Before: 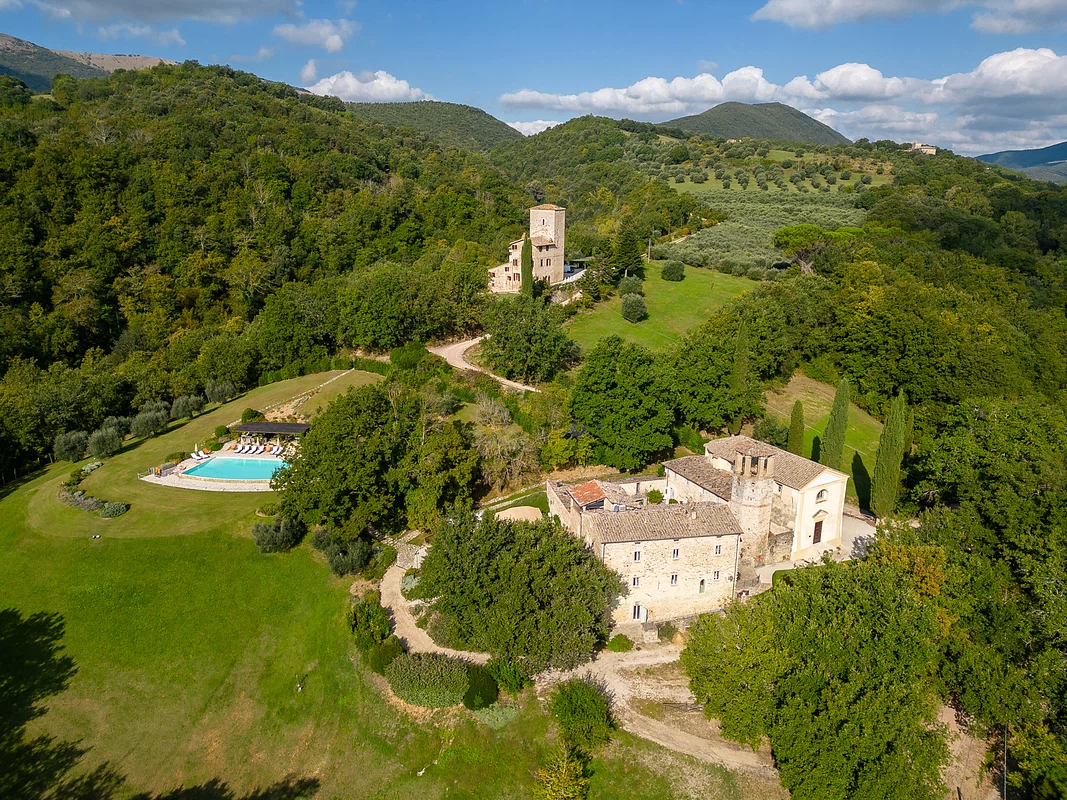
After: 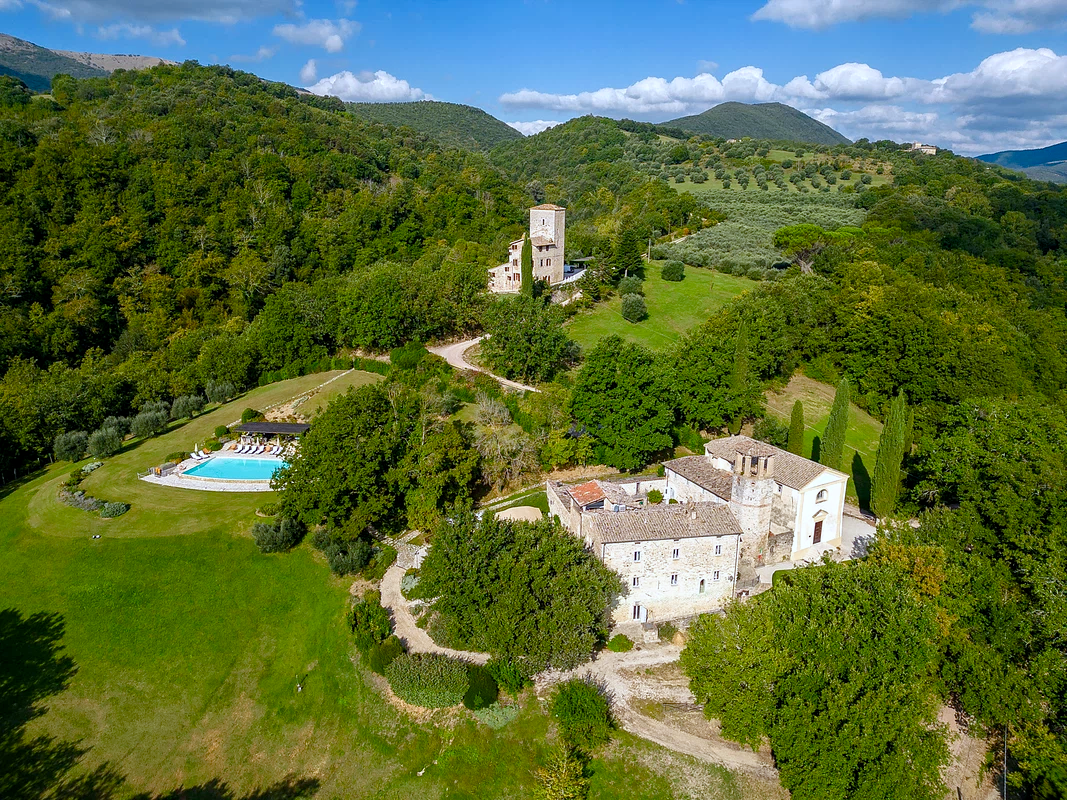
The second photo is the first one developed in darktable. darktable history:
color calibration: x 0.37, y 0.382, temperature 4313.32 K
local contrast: highlights 100%, shadows 100%, detail 120%, midtone range 0.2
color balance rgb: perceptual saturation grading › global saturation 20%, perceptual saturation grading › highlights -25%, perceptual saturation grading › shadows 25%
